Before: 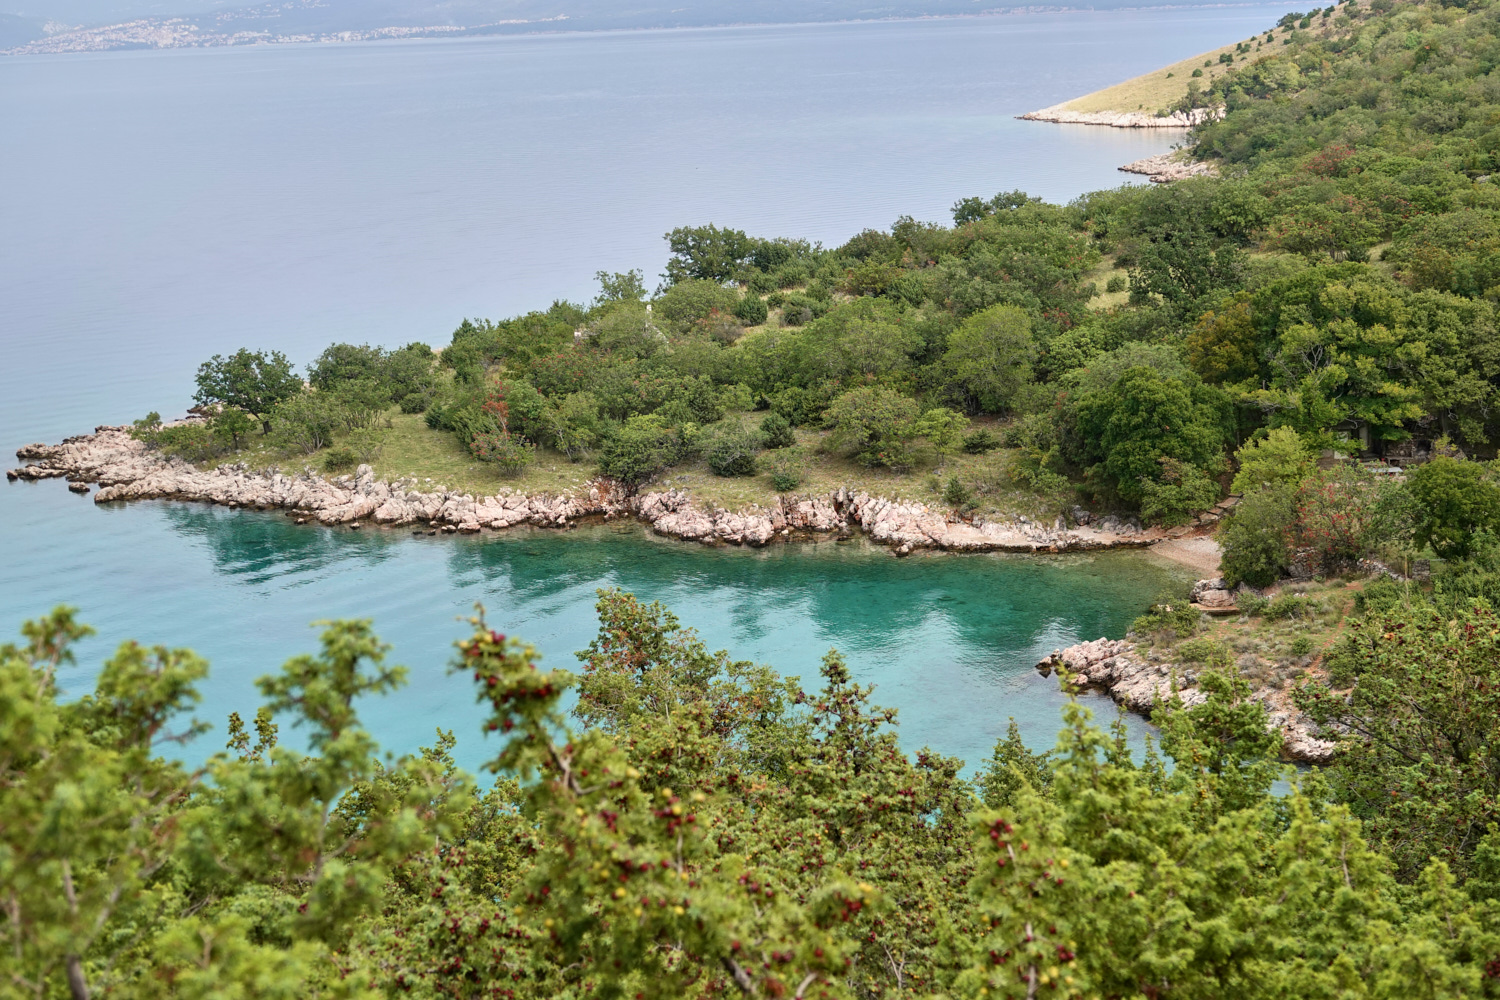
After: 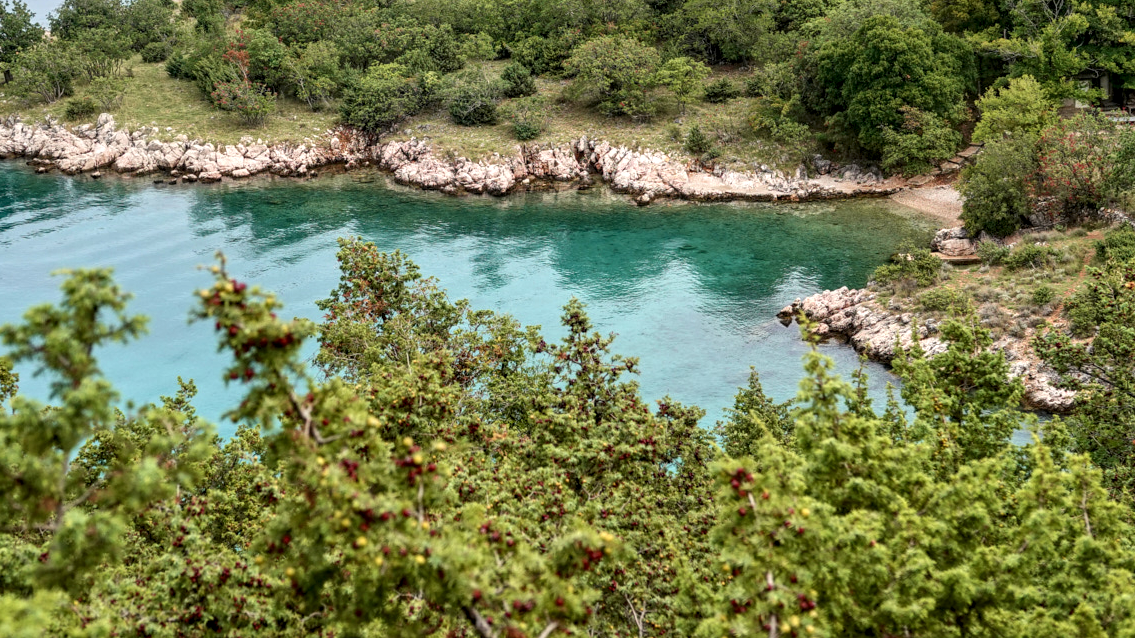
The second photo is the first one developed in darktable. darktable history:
crop and rotate: left 17.299%, top 35.115%, right 7.015%, bottom 1.024%
local contrast: detail 140%
